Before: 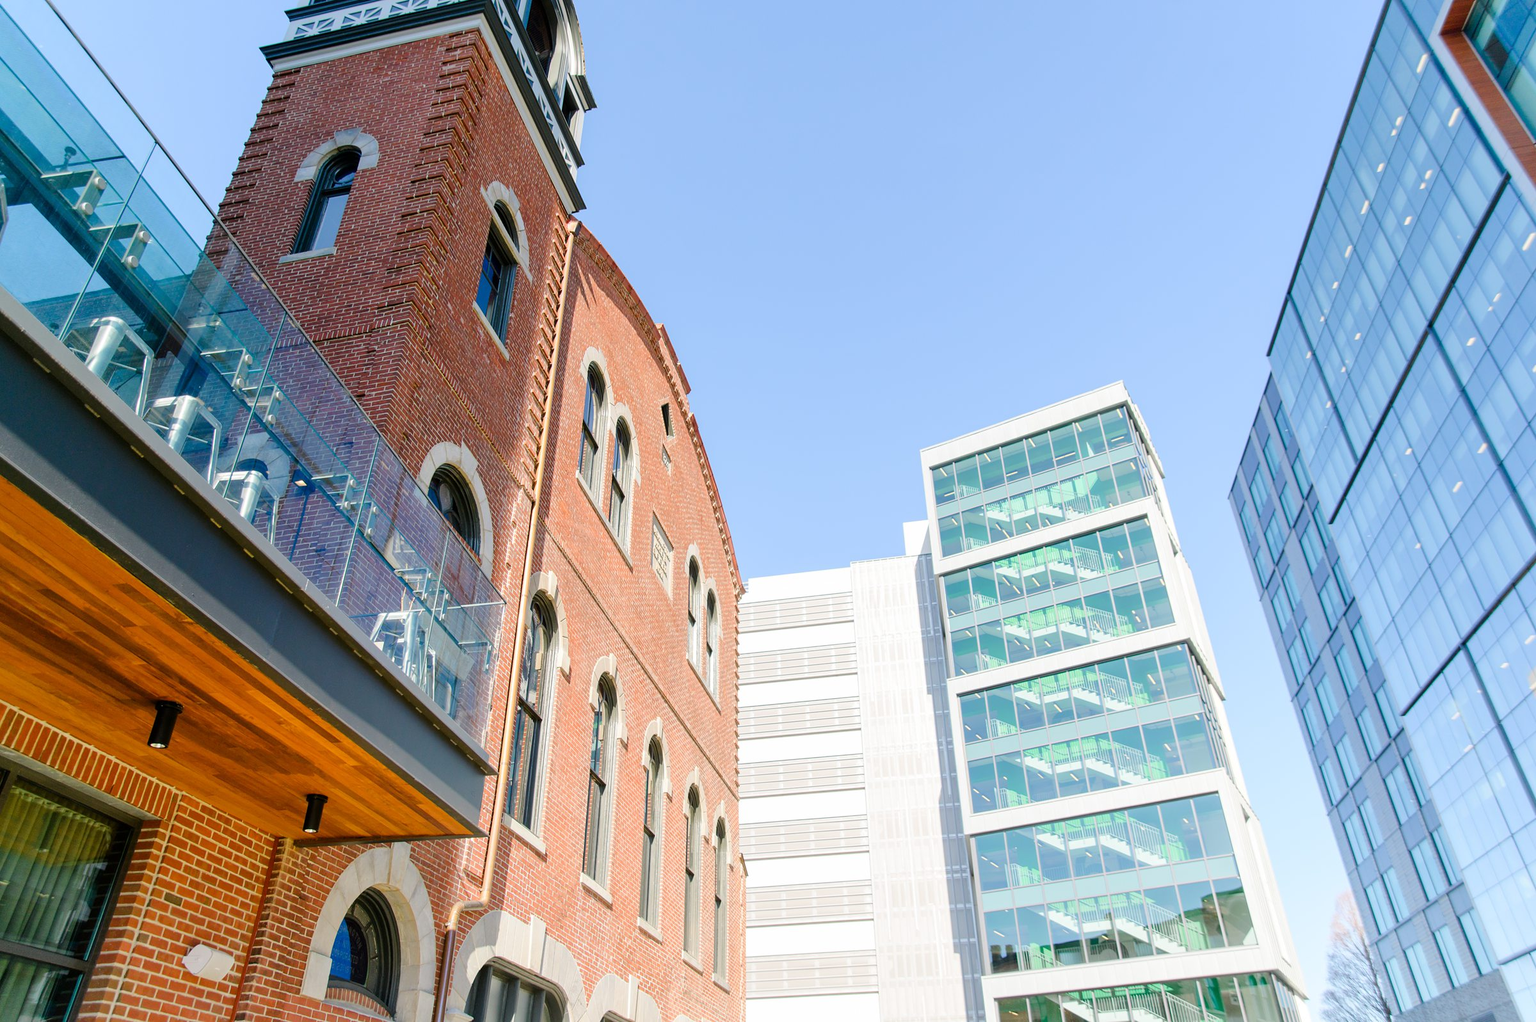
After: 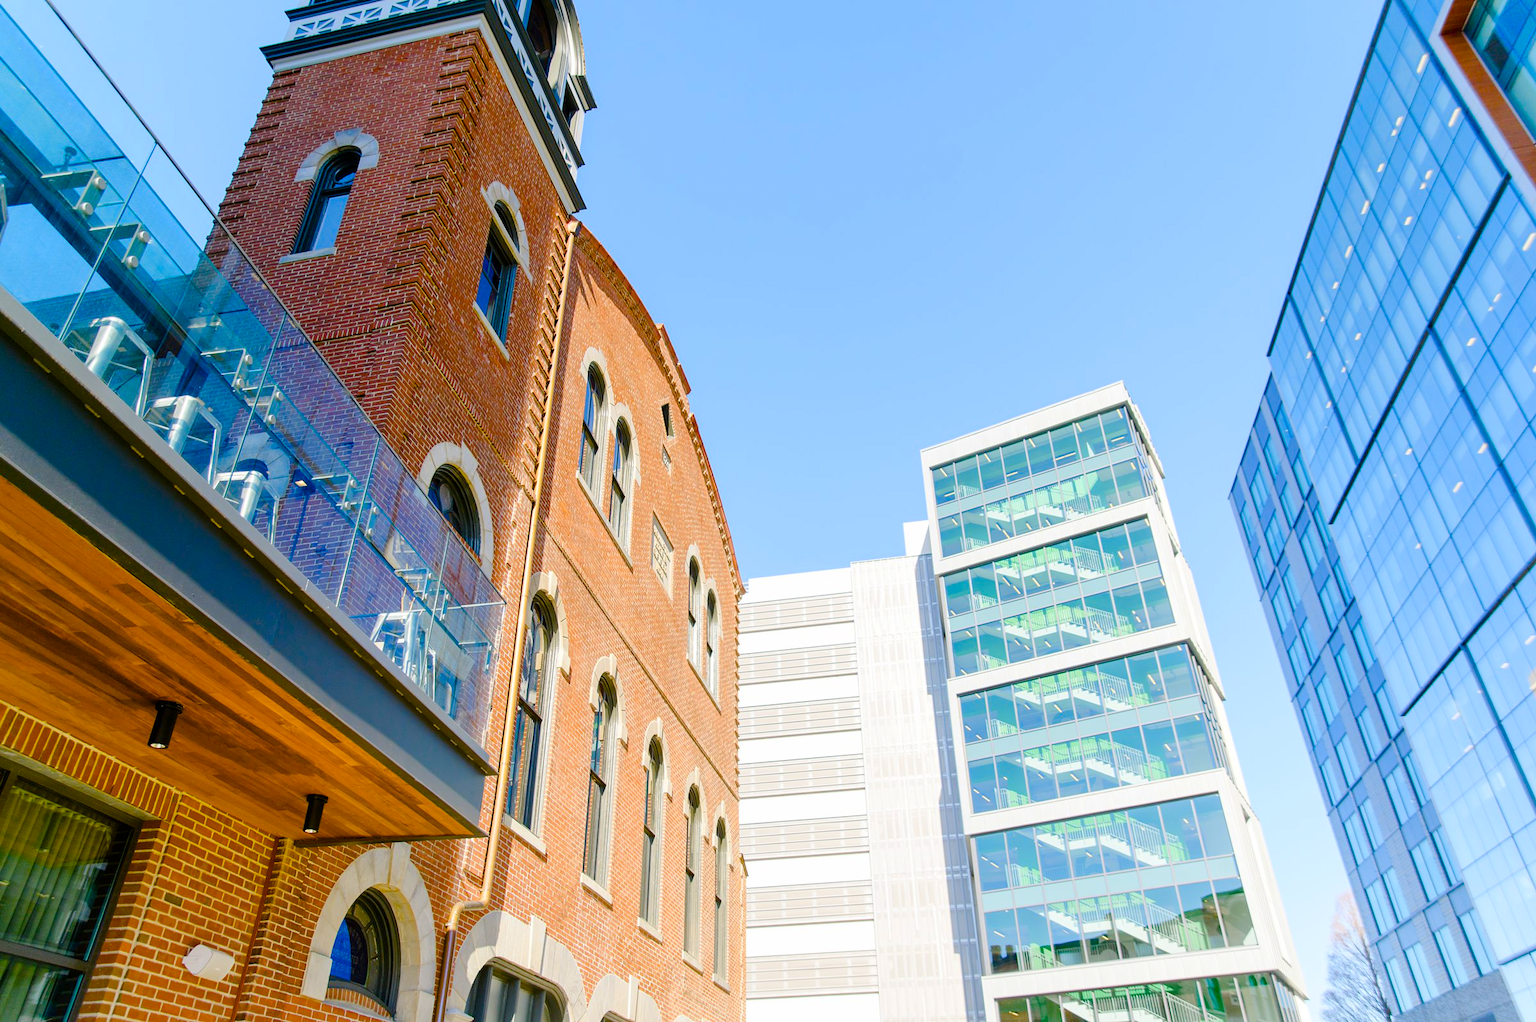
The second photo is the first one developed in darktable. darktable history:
color contrast: green-magenta contrast 0.8, blue-yellow contrast 1.1, unbound 0
color balance rgb: perceptual saturation grading › global saturation 20%, perceptual saturation grading › highlights -25%, perceptual saturation grading › shadows 50.52%, global vibrance 40.24%
